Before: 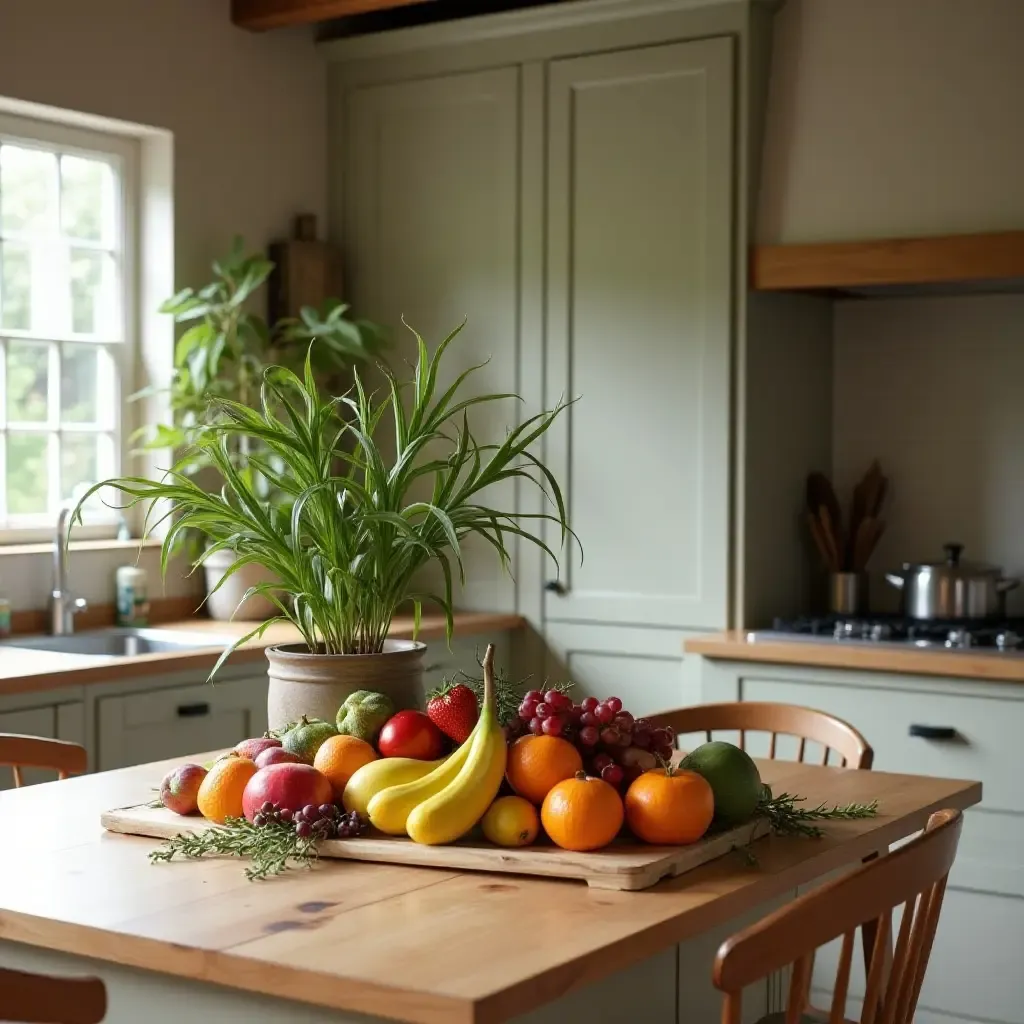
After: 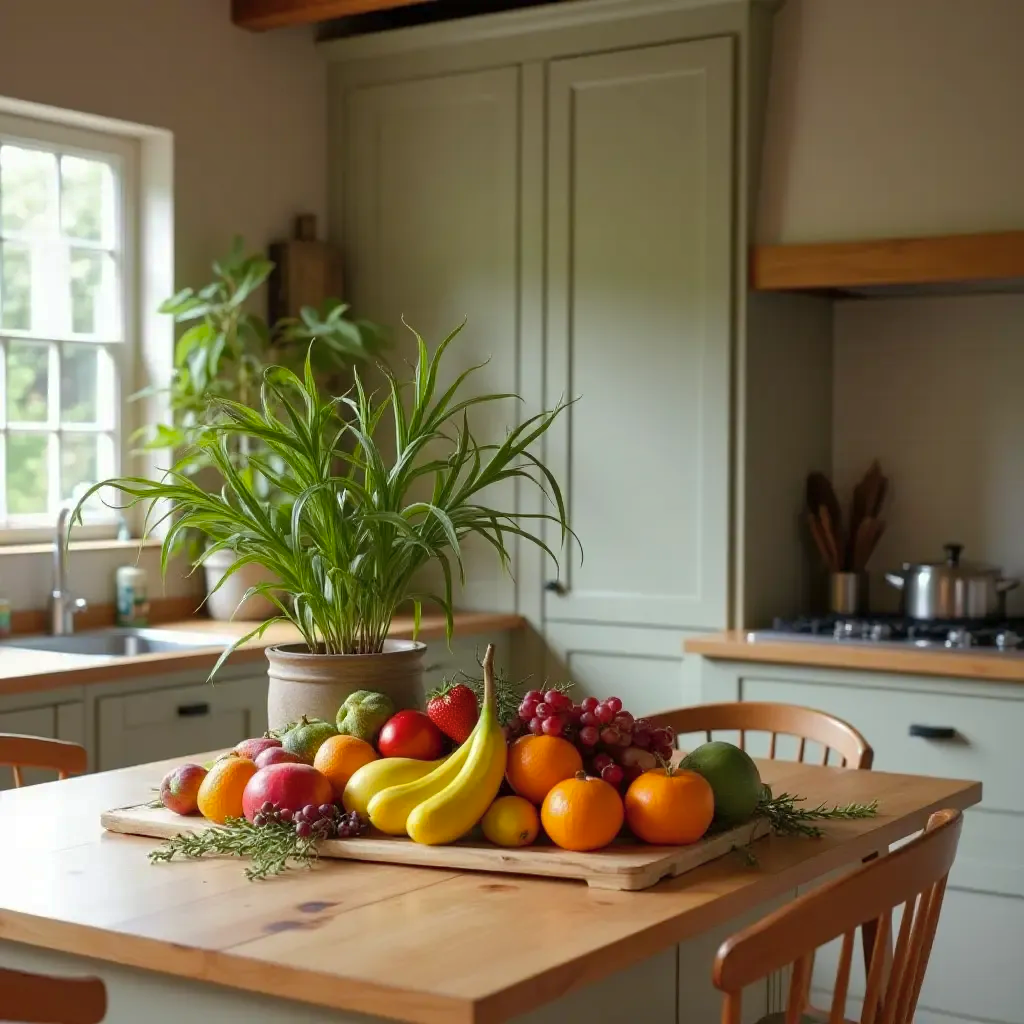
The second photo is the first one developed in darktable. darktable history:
shadows and highlights: on, module defaults
color balance rgb: shadows lift › chroma 1.038%, shadows lift › hue 28.78°, perceptual saturation grading › global saturation 0.994%, perceptual saturation grading › mid-tones 11.795%, global vibrance 20%
